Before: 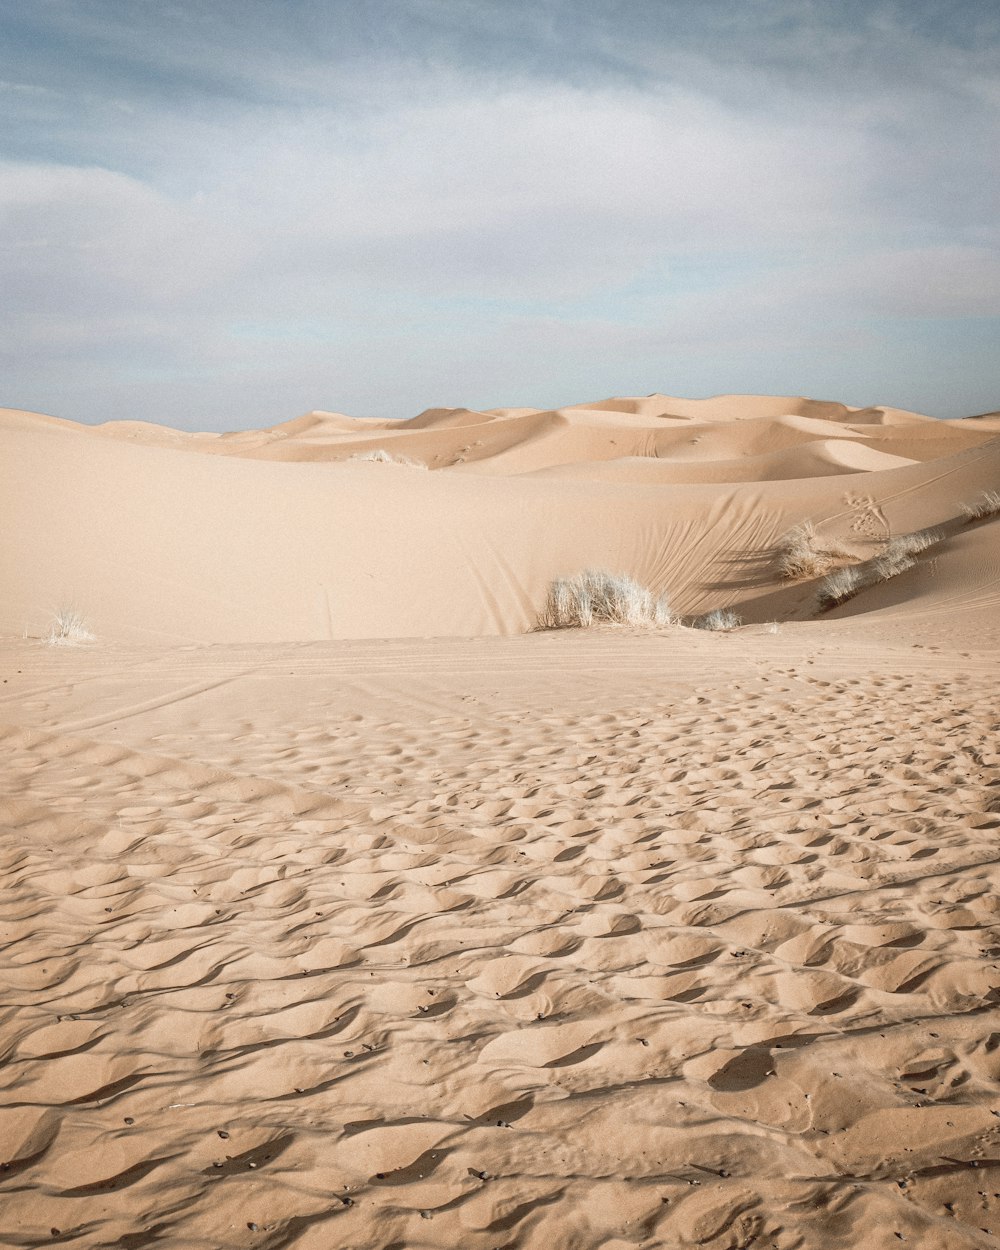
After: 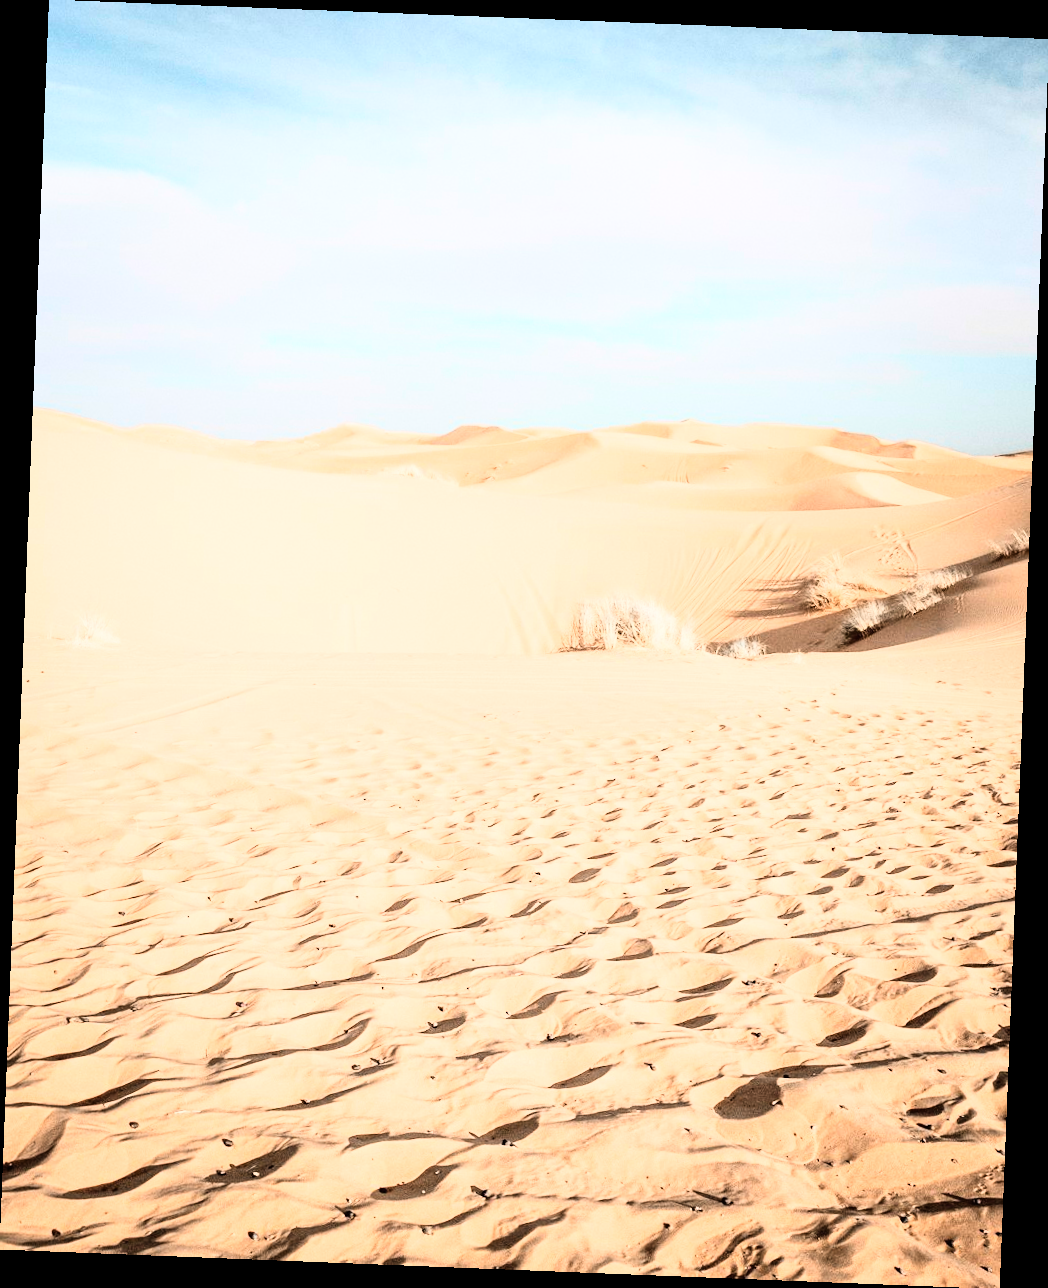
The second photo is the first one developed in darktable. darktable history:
rotate and perspective: rotation 2.27°, automatic cropping off
rgb curve: curves: ch0 [(0, 0) (0.21, 0.15) (0.24, 0.21) (0.5, 0.75) (0.75, 0.96) (0.89, 0.99) (1, 1)]; ch1 [(0, 0.02) (0.21, 0.13) (0.25, 0.2) (0.5, 0.67) (0.75, 0.9) (0.89, 0.97) (1, 1)]; ch2 [(0, 0.02) (0.21, 0.13) (0.25, 0.2) (0.5, 0.67) (0.75, 0.9) (0.89, 0.97) (1, 1)], compensate middle gray true
